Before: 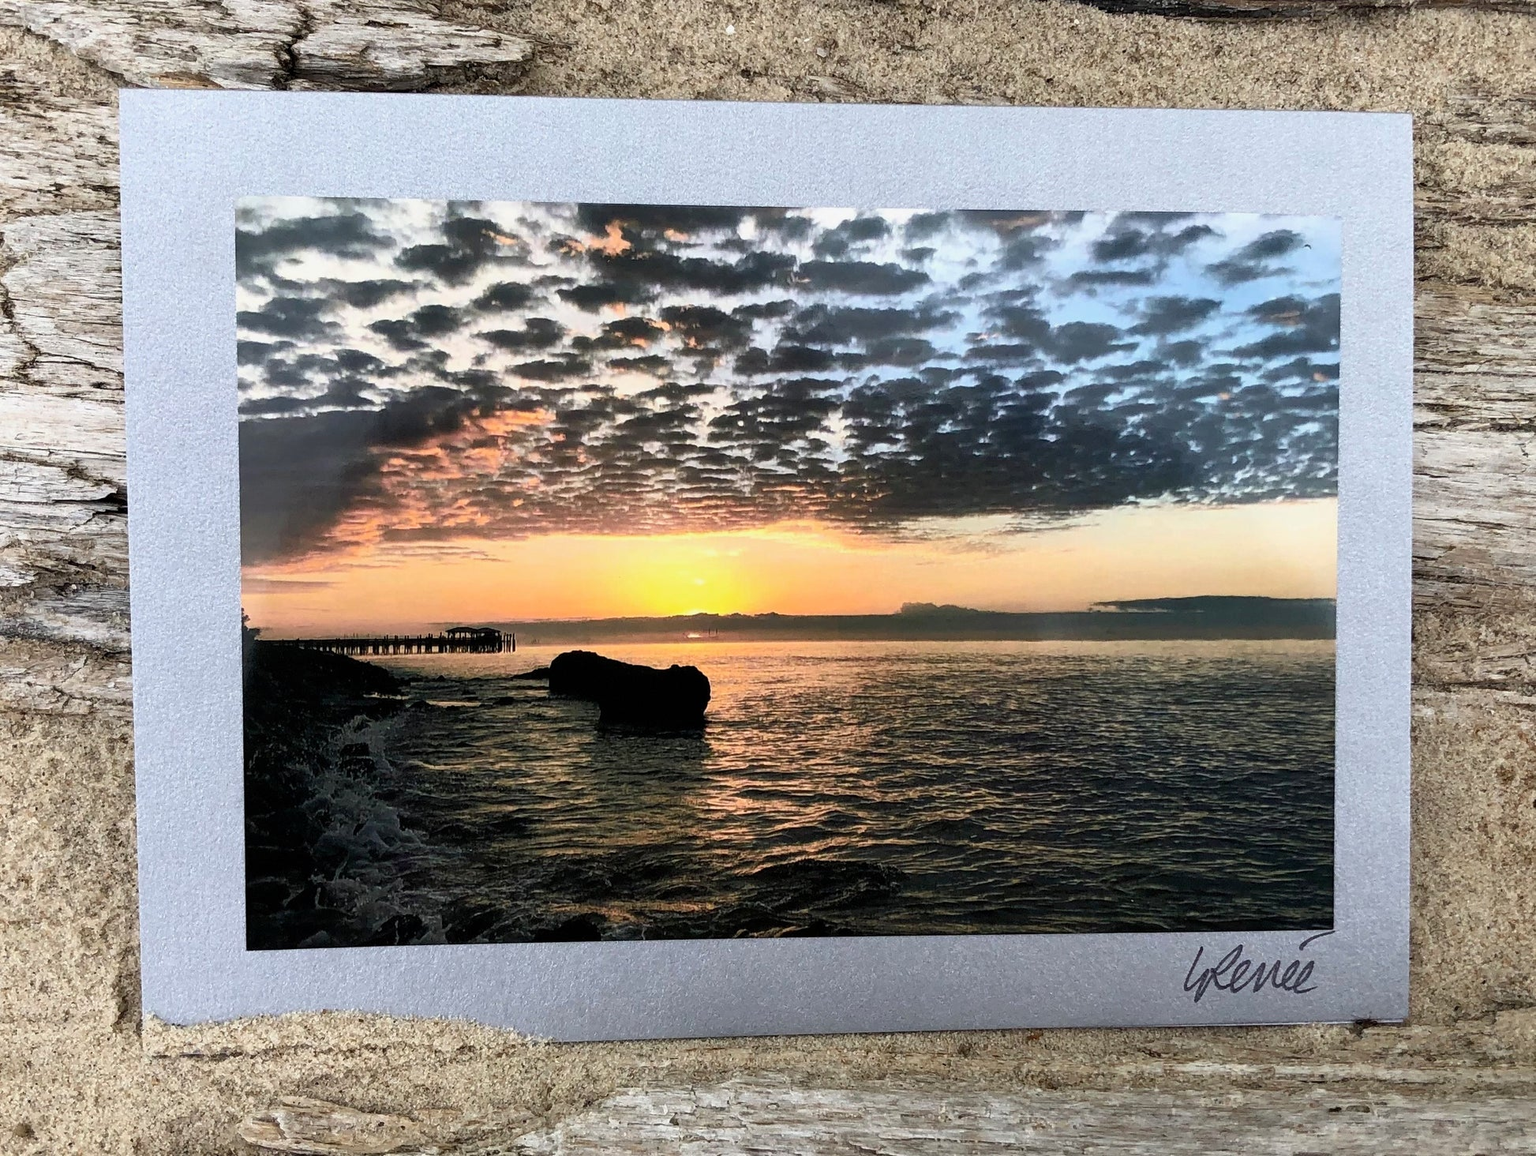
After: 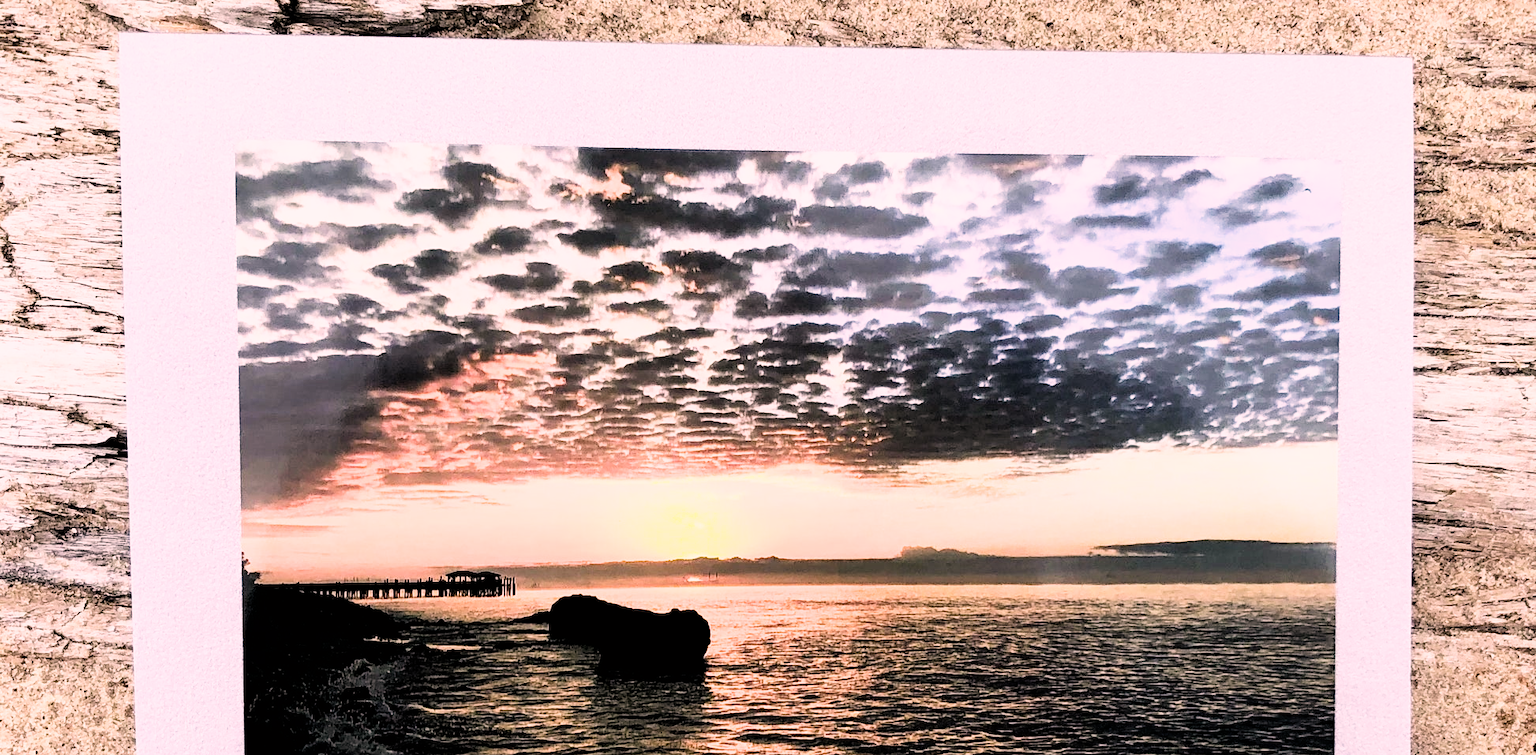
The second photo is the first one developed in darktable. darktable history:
crop and rotate: top 4.898%, bottom 29.703%
exposure: black level correction 0.001, exposure 0.957 EV, compensate highlight preservation false
filmic rgb: black relative exposure -5.04 EV, white relative exposure 3.51 EV, hardness 3.18, contrast 1.4, highlights saturation mix -30.86%
color correction: highlights a* 14.54, highlights b* 4.68
